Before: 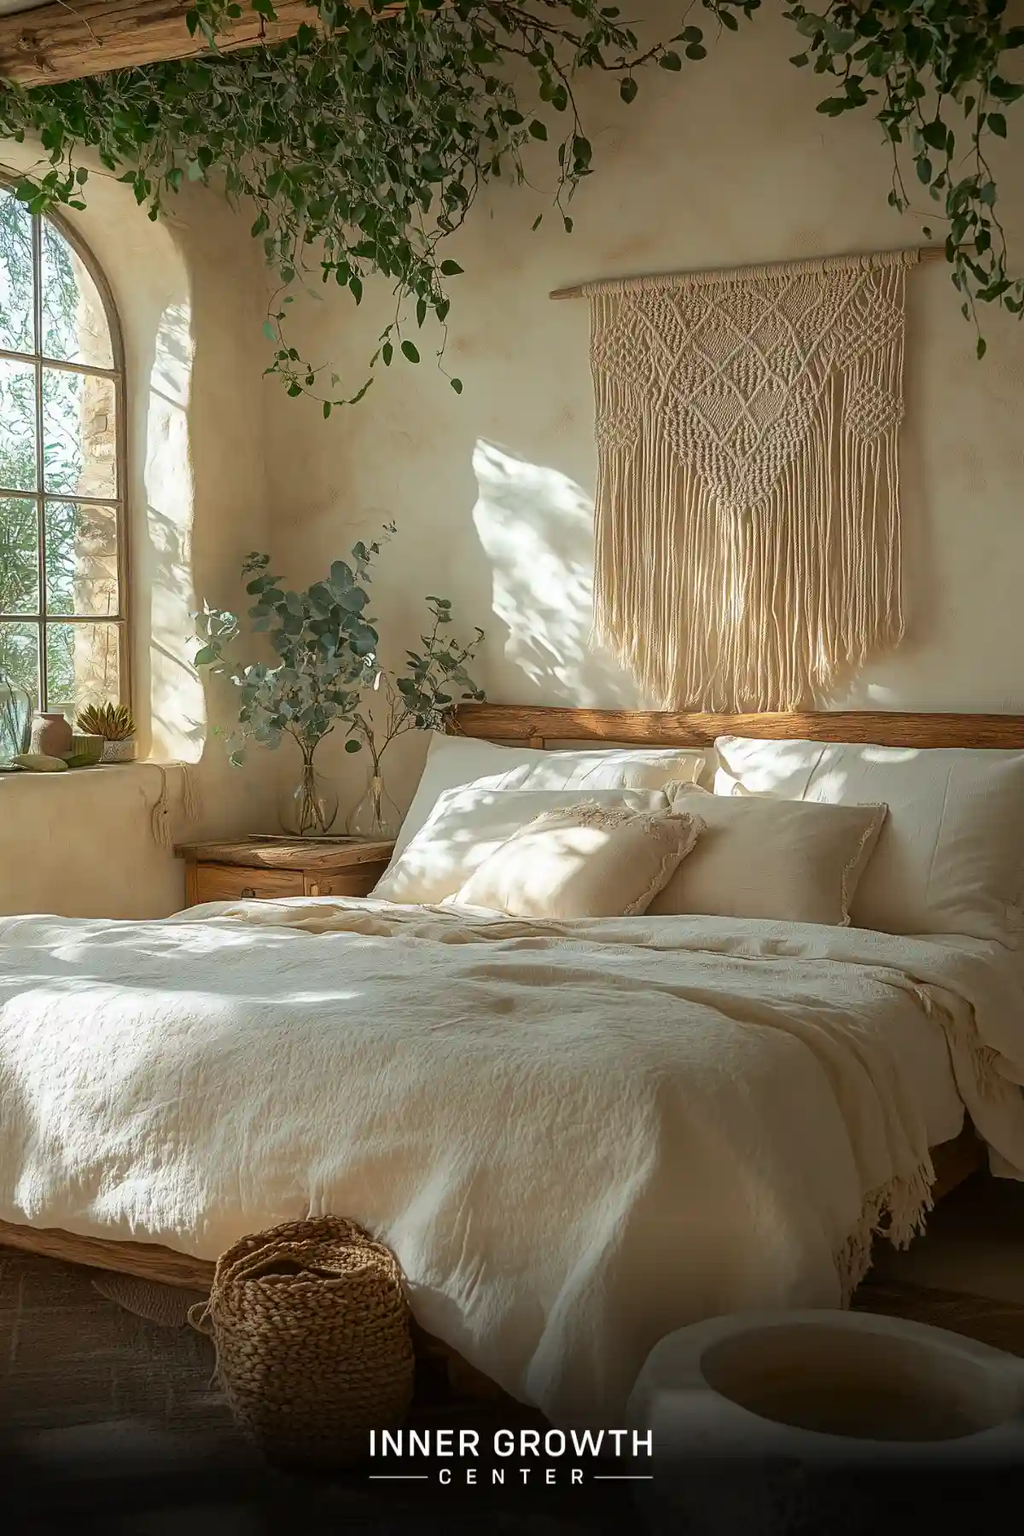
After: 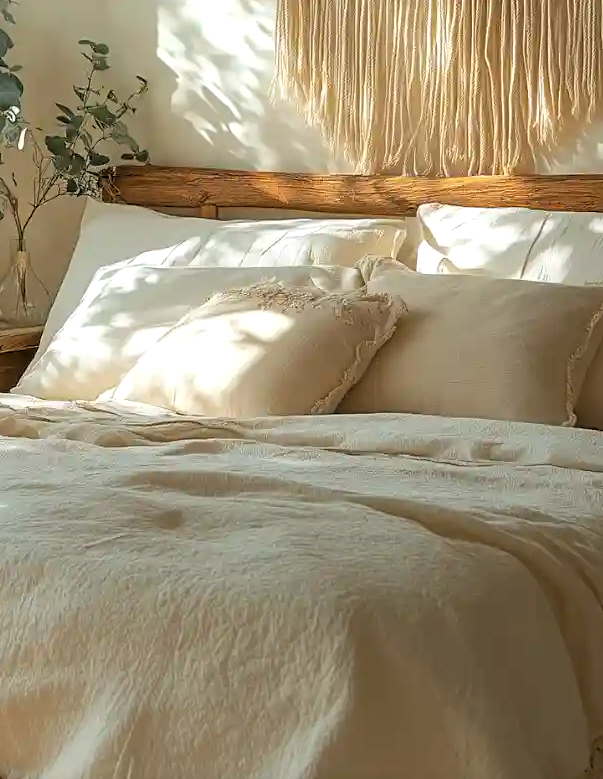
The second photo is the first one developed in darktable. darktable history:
crop: left 35.03%, top 36.625%, right 14.663%, bottom 20.057%
vibrance: vibrance 78%
rgb levels: levels [[0.01, 0.419, 0.839], [0, 0.5, 1], [0, 0.5, 1]]
